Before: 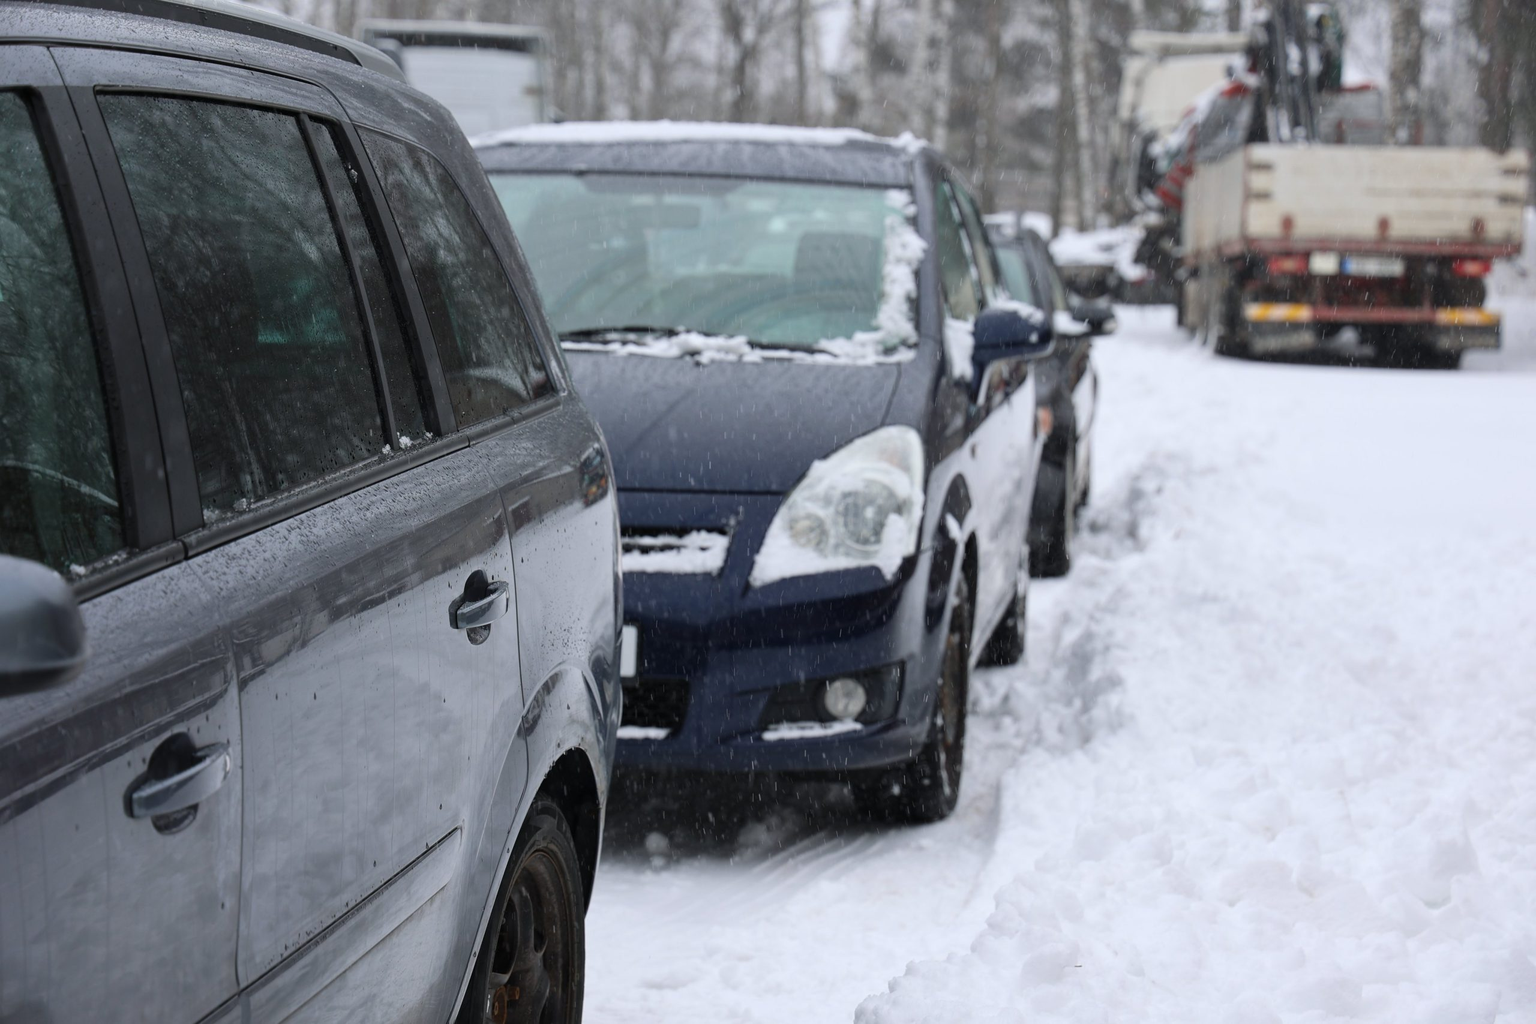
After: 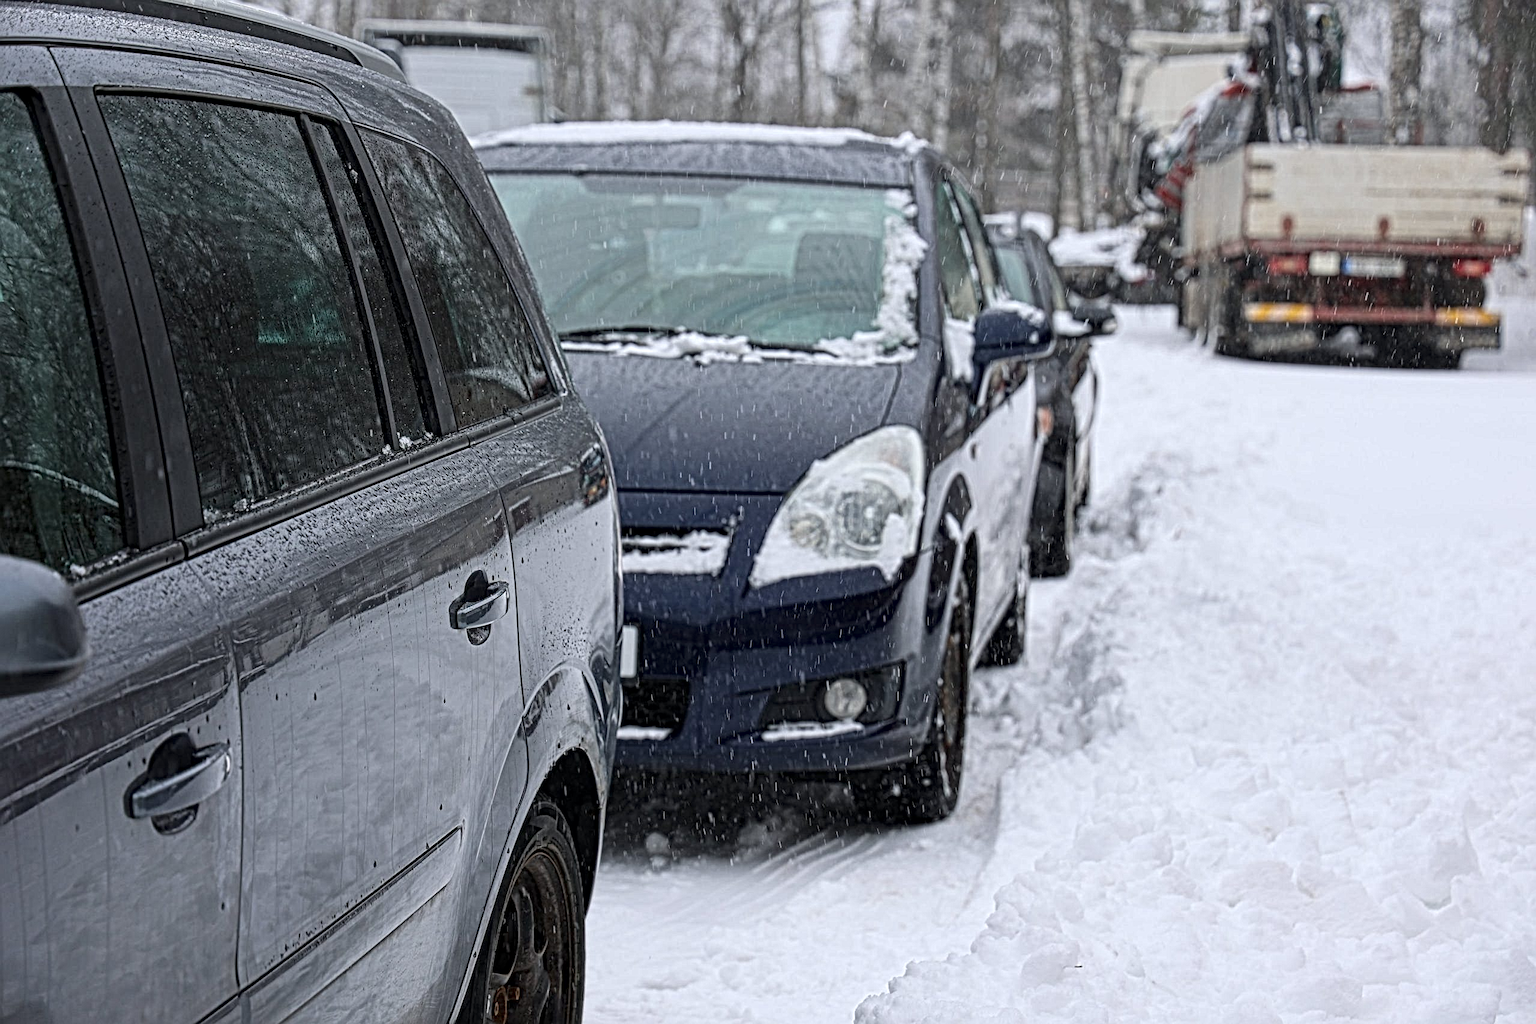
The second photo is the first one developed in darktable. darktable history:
exposure: black level correction 0.001, compensate highlight preservation false
local contrast: mode bilateral grid, contrast 19, coarseness 4, detail 299%, midtone range 0.2
